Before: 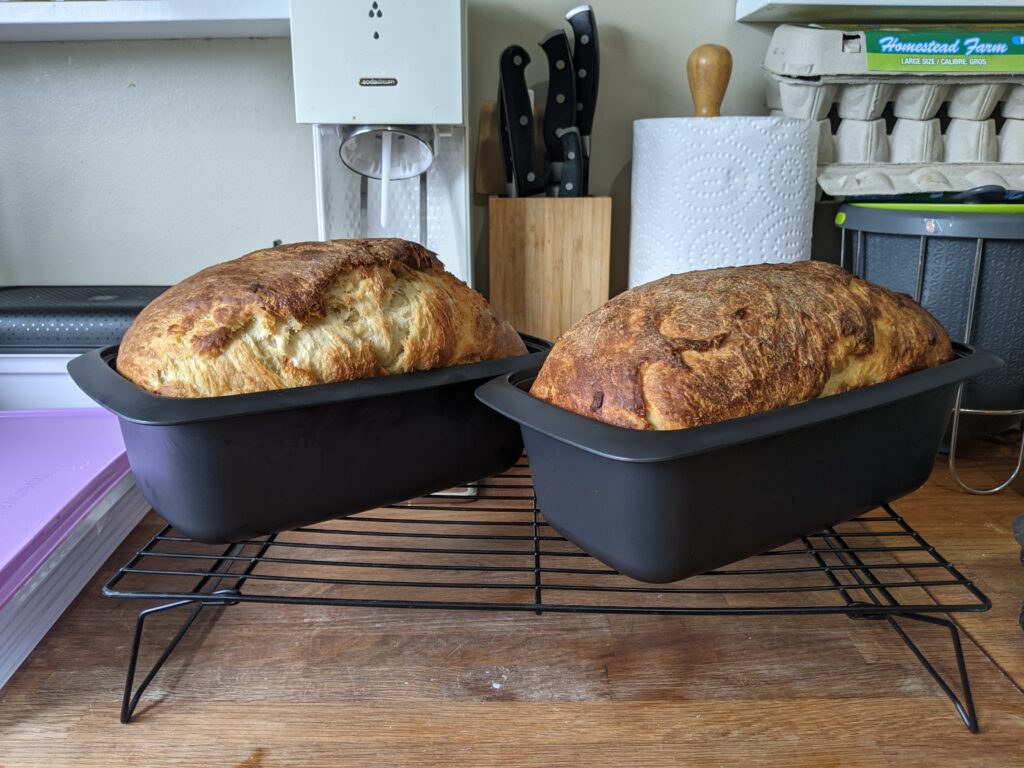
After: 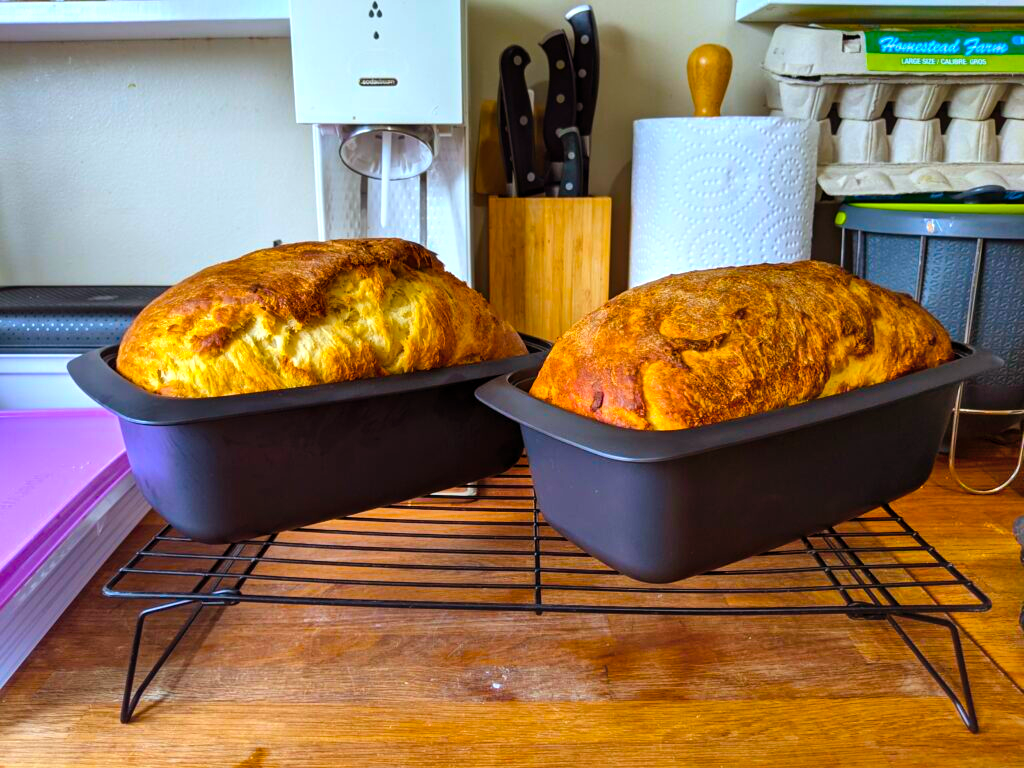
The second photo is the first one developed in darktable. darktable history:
shadows and highlights: radius 110.86, shadows 51.09, white point adjustment 9.16, highlights -4.17, highlights color adjustment 32.2%, soften with gaussian
color balance rgb: linear chroma grading › global chroma 42%, perceptual saturation grading › global saturation 42%, global vibrance 33%
rgb levels: mode RGB, independent channels, levels [[0, 0.5, 1], [0, 0.521, 1], [0, 0.536, 1]]
